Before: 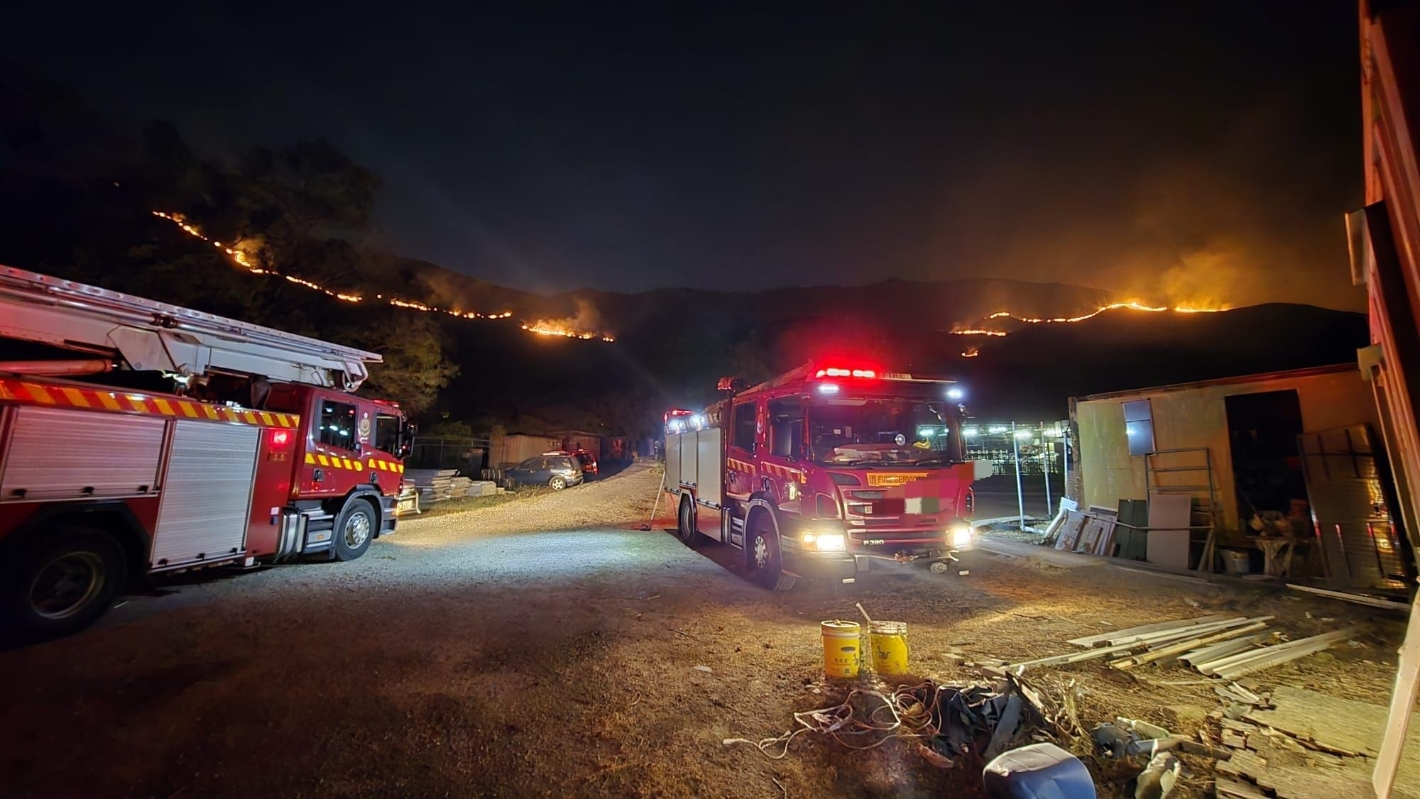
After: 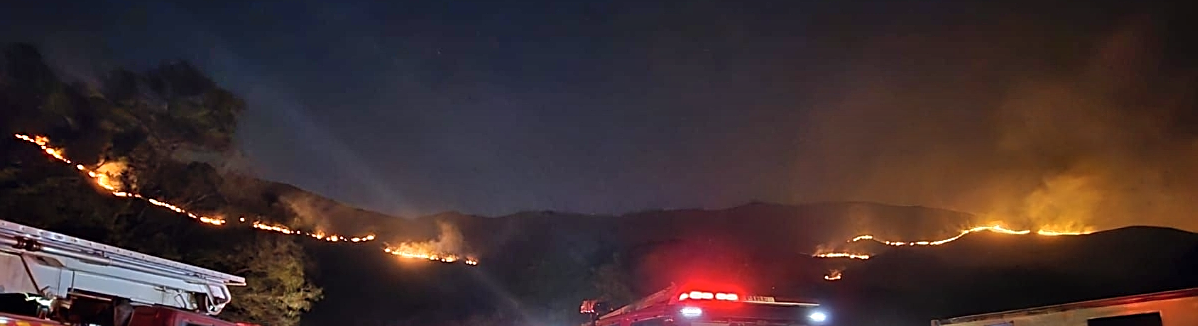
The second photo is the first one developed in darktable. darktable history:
crop and rotate: left 9.652%, top 9.642%, right 5.928%, bottom 49.463%
shadows and highlights: radius 46.48, white point adjustment 6.8, compress 79.41%, soften with gaussian
contrast brightness saturation: saturation -0.036
sharpen: on, module defaults
